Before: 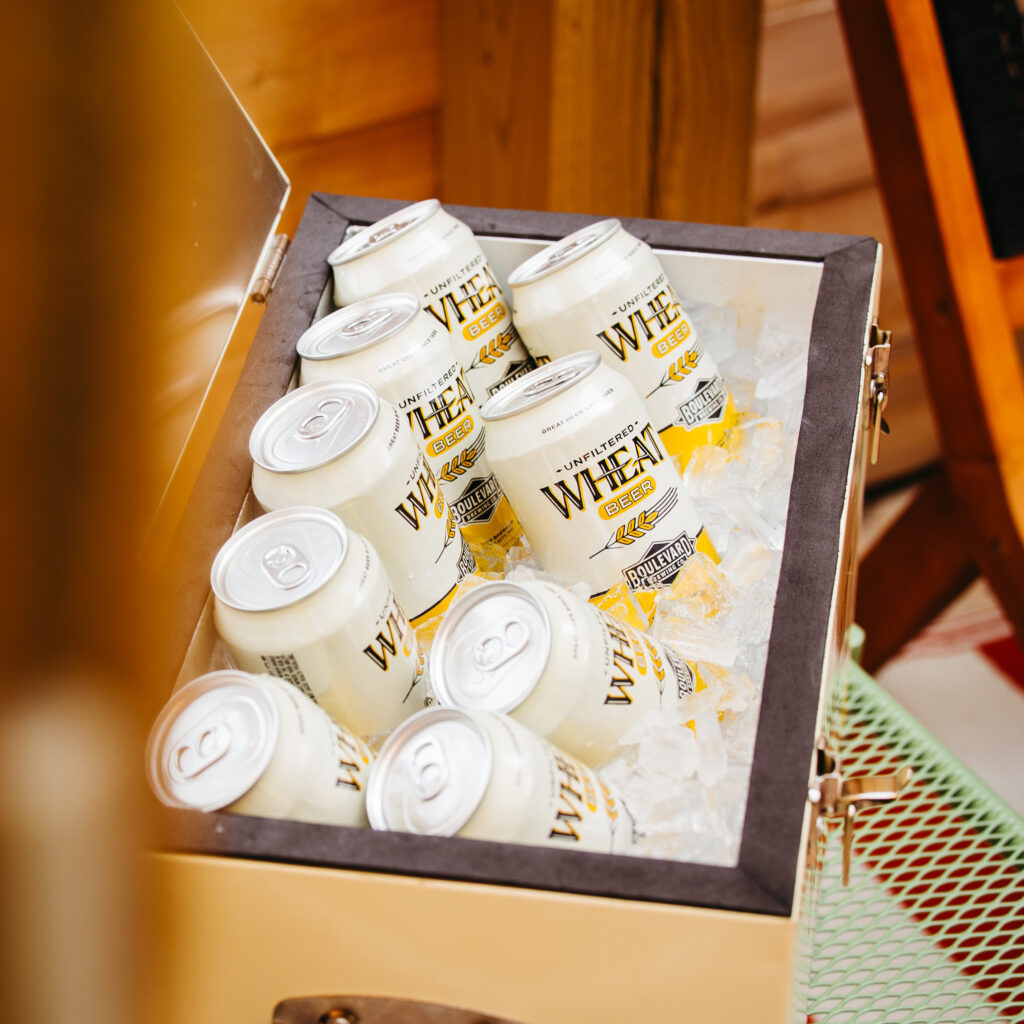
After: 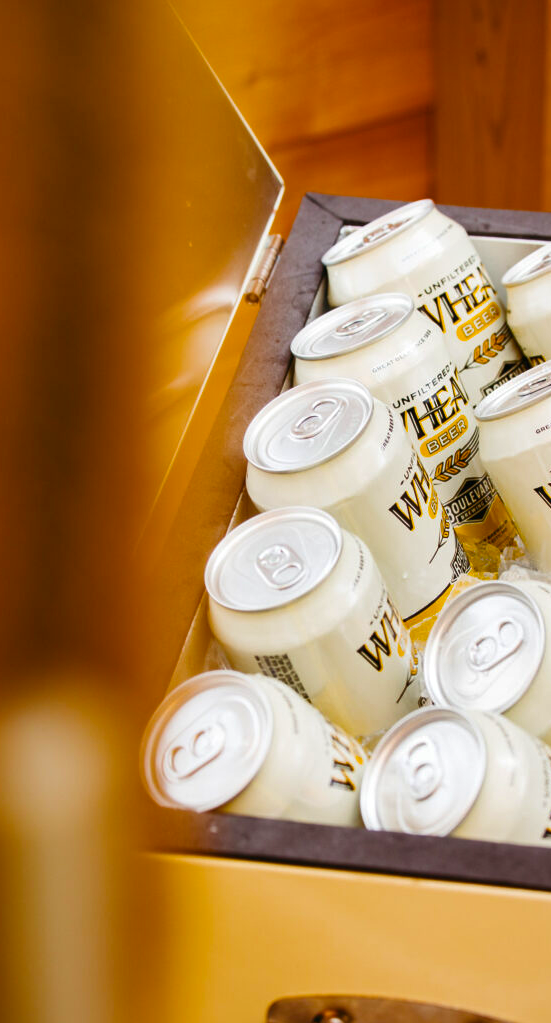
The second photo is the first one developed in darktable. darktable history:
color balance rgb: perceptual saturation grading › global saturation 30%, global vibrance 10%
crop: left 0.587%, right 45.588%, bottom 0.086%
shadows and highlights: white point adjustment 1, soften with gaussian
